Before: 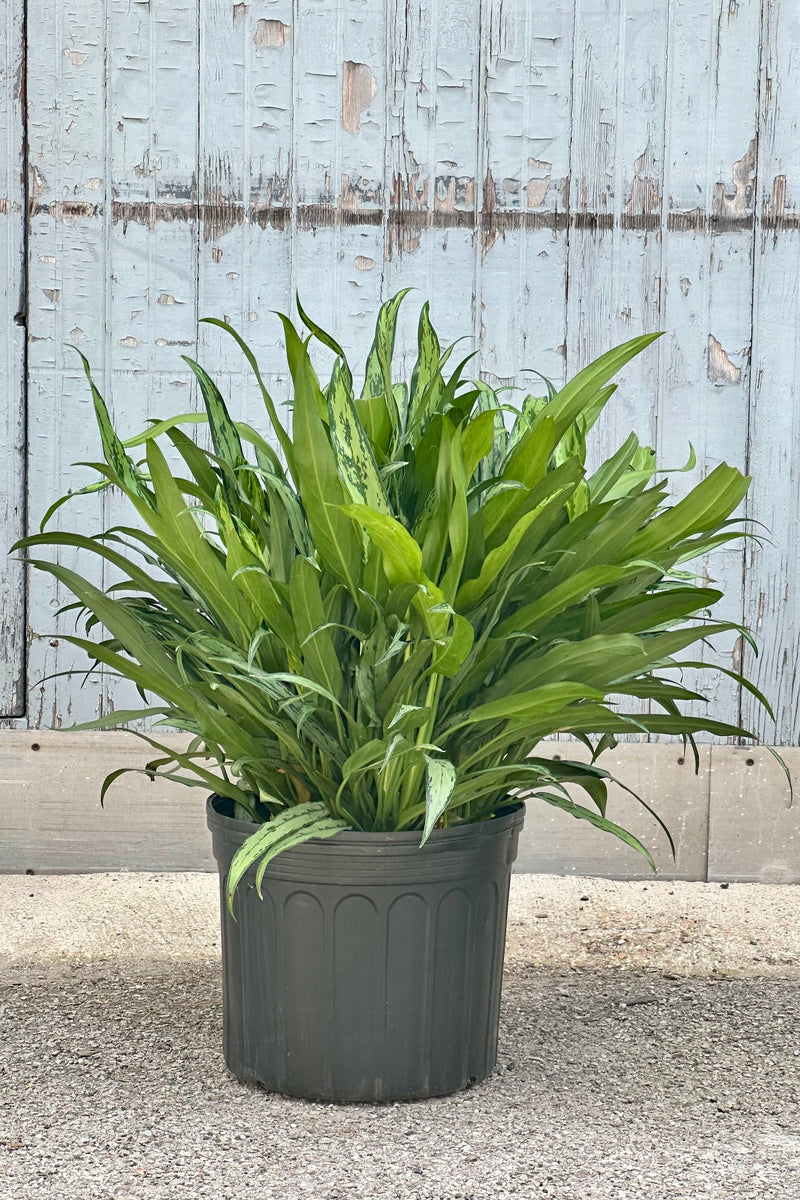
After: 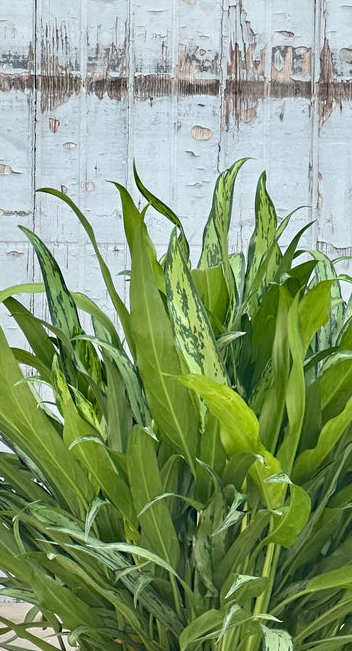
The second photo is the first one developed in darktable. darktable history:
crop: left 20.382%, top 10.913%, right 35.616%, bottom 34.766%
